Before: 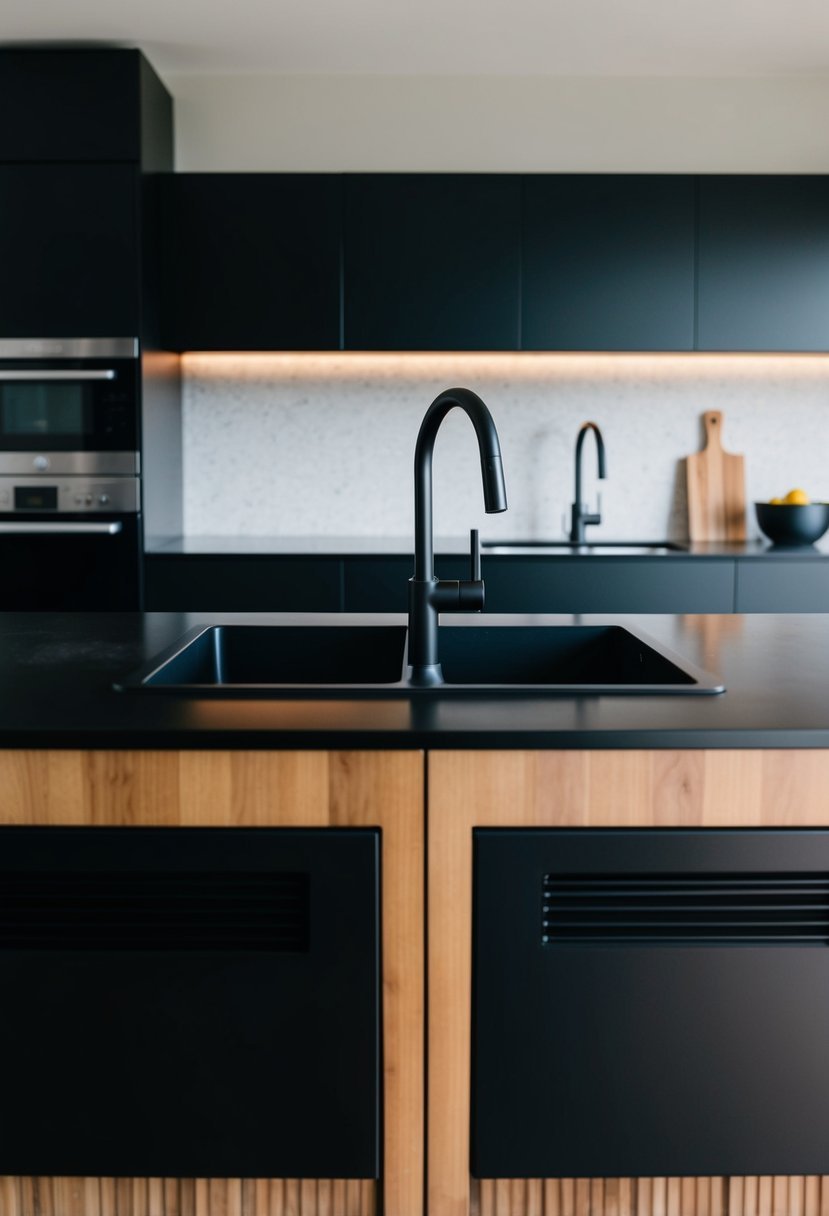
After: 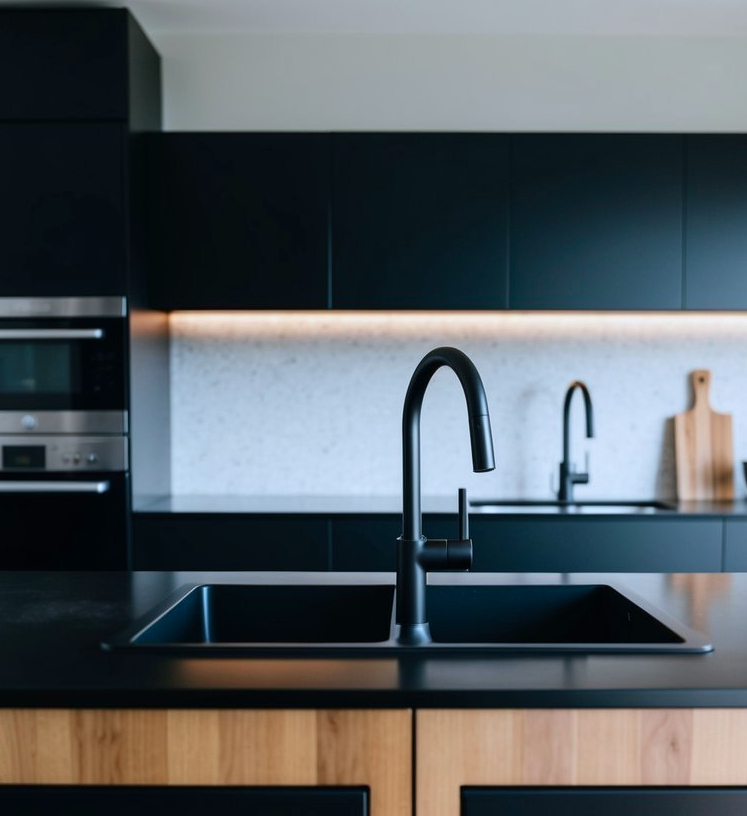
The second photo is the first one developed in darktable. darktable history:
crop: left 1.509%, top 3.452%, right 7.696%, bottom 28.452%
color calibration: illuminant custom, x 0.368, y 0.373, temperature 4330.32 K
